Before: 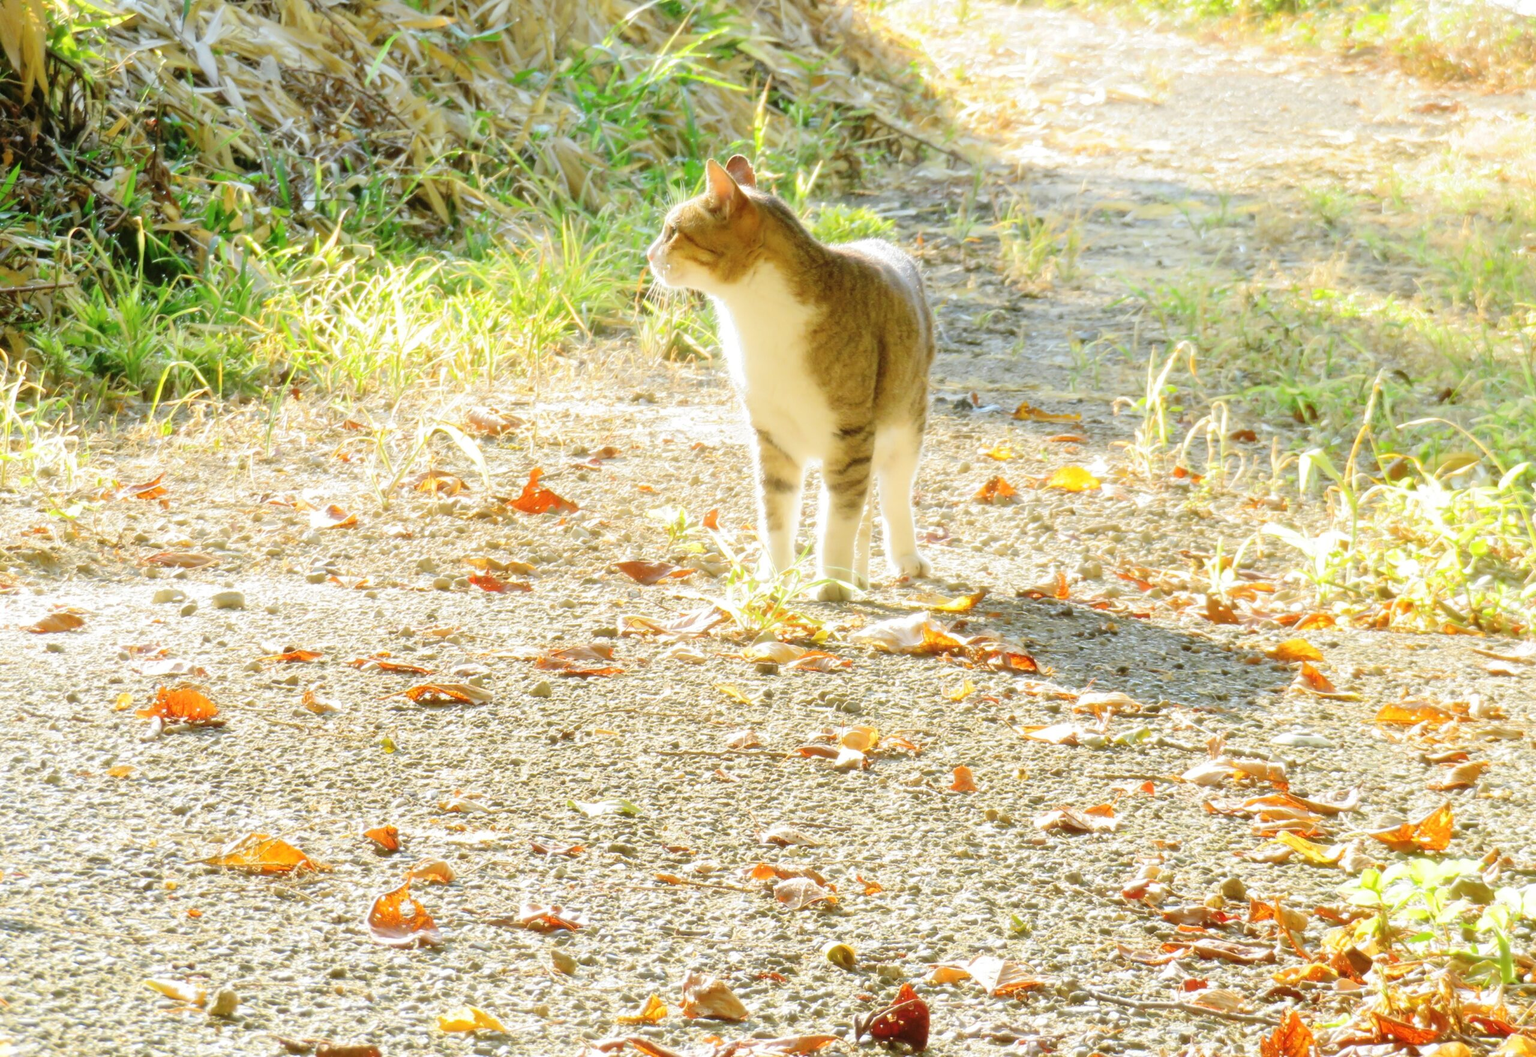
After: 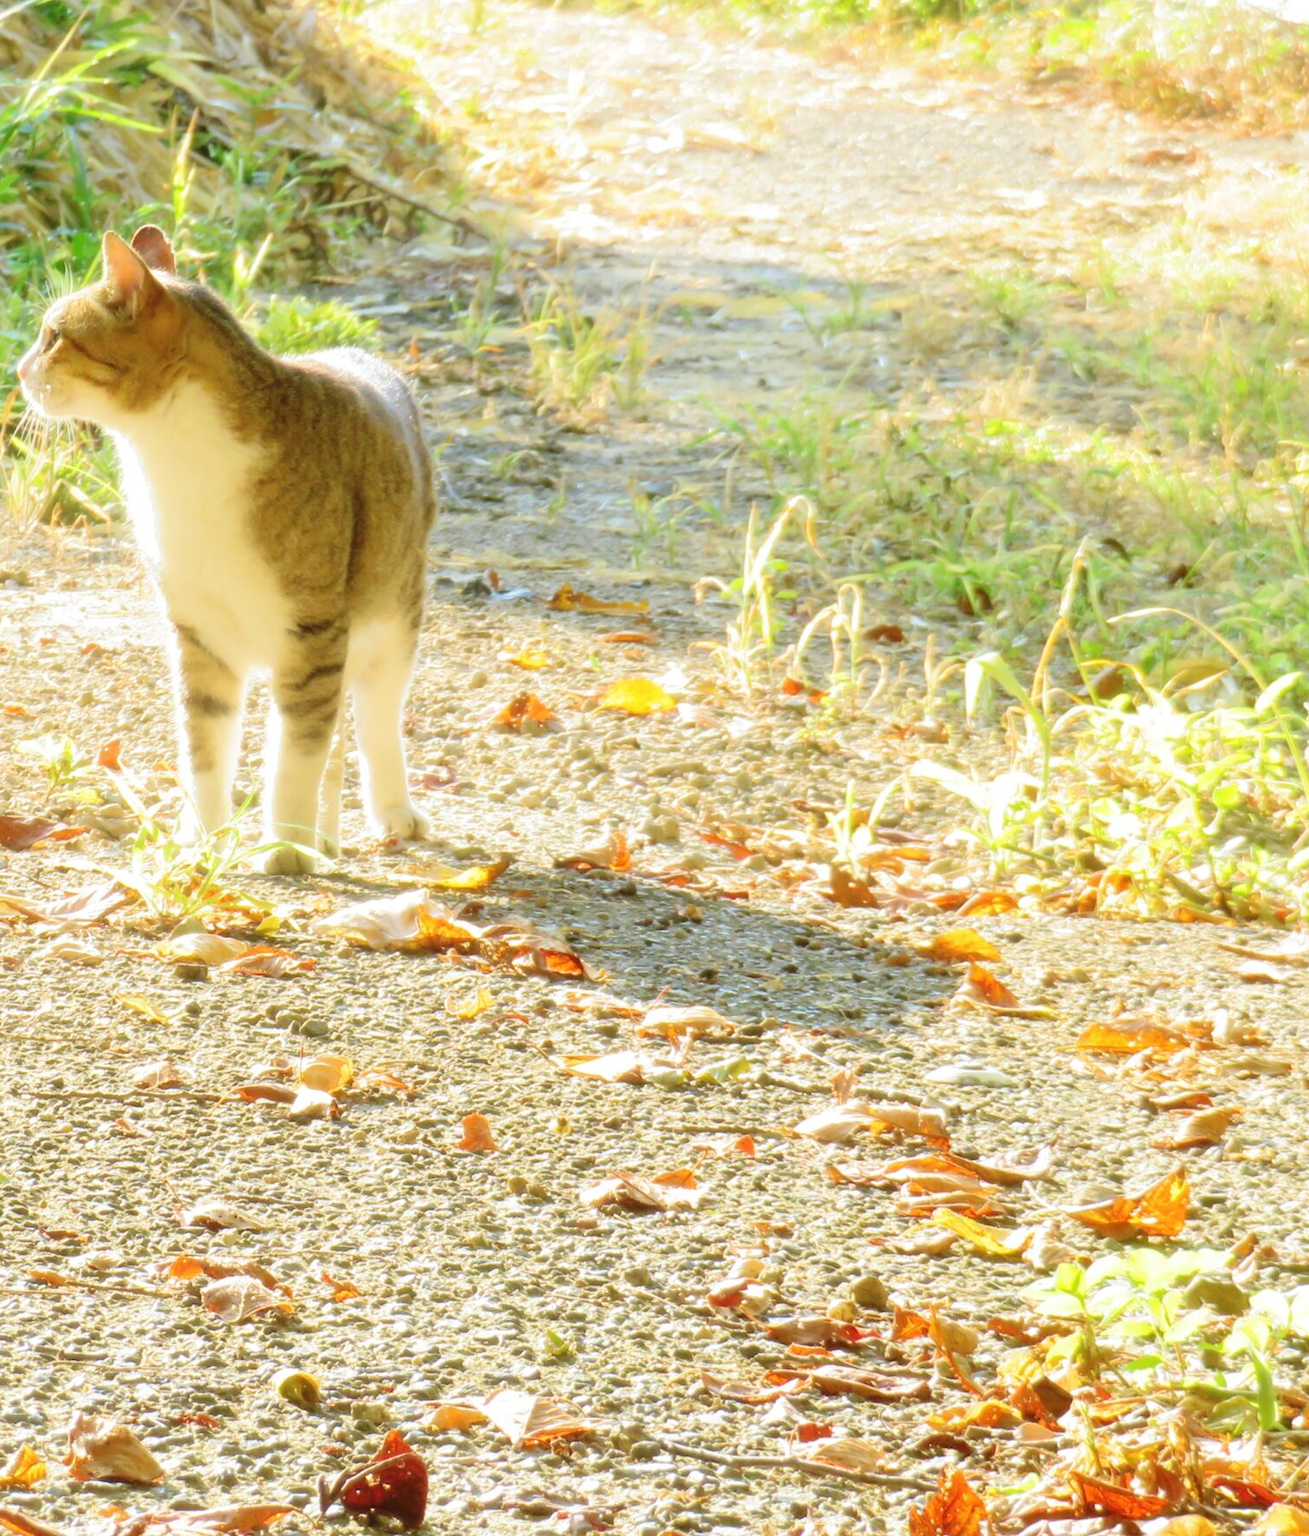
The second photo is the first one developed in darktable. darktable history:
crop: left 41.402%
velvia: on, module defaults
